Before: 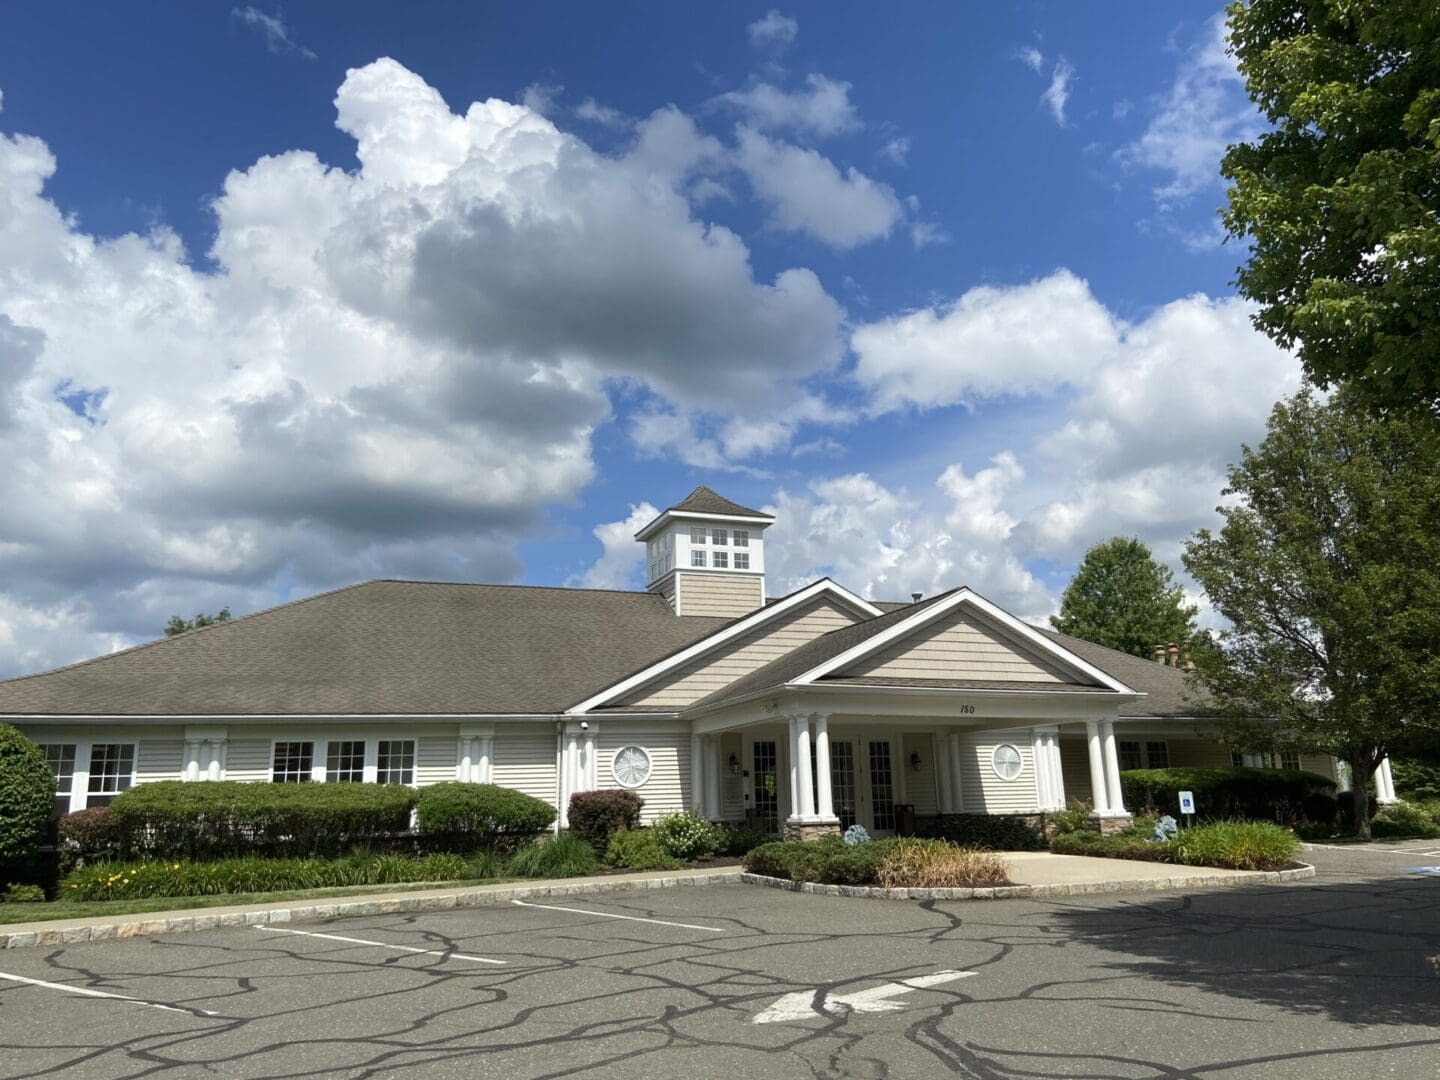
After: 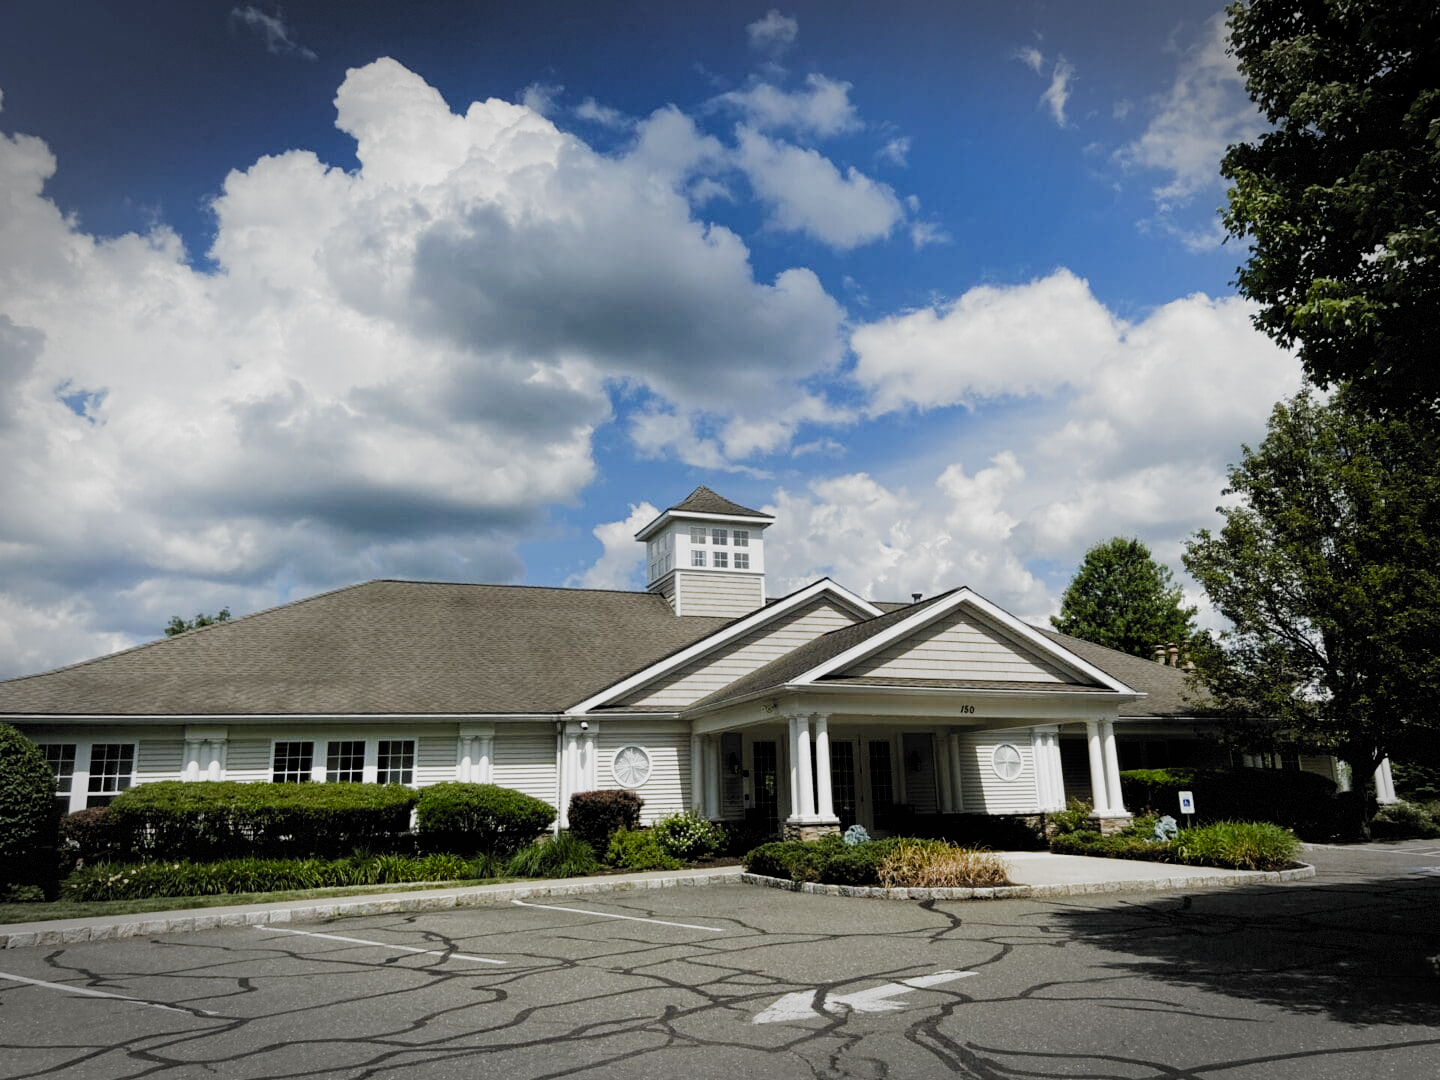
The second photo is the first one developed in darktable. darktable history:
vignetting: fall-off start 79.02%, width/height ratio 1.328, dithering 8-bit output
filmic rgb: black relative exposure -5.02 EV, white relative exposure 3.97 EV, hardness 2.89, contrast 1.3, highlights saturation mix -31.46%, add noise in highlights 0, preserve chrominance no, color science v3 (2019), use custom middle-gray values true, contrast in highlights soft
